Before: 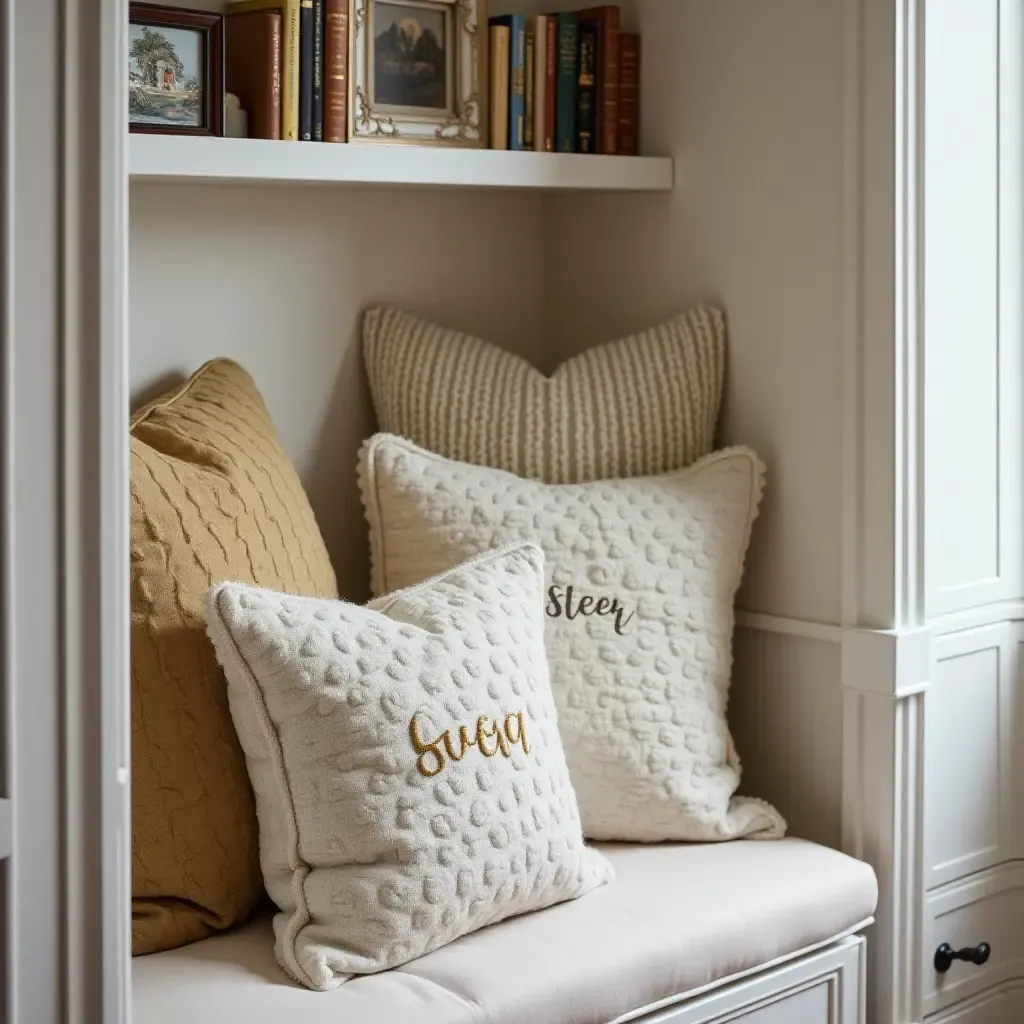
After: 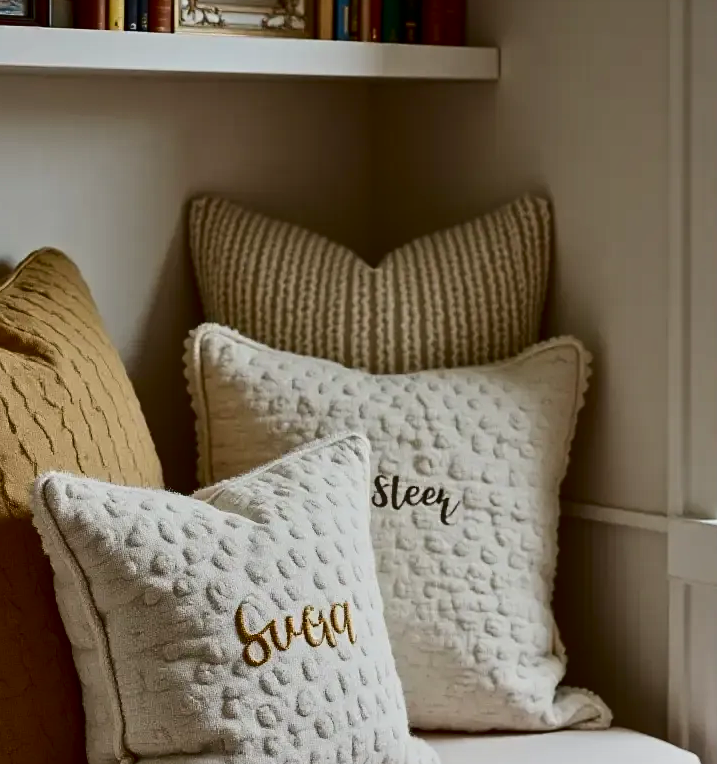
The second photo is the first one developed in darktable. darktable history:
sharpen: amount 0.21
tone equalizer: -8 EV -0.002 EV, -7 EV 0.005 EV, -6 EV -0.037 EV, -5 EV 0.011 EV, -4 EV -0.012 EV, -3 EV 0.014 EV, -2 EV -0.046 EV, -1 EV -0.269 EV, +0 EV -0.606 EV, mask exposure compensation -0.495 EV
contrast brightness saturation: contrast 0.225, brightness -0.192, saturation 0.243
crop and rotate: left 17.032%, top 10.803%, right 12.915%, bottom 14.583%
